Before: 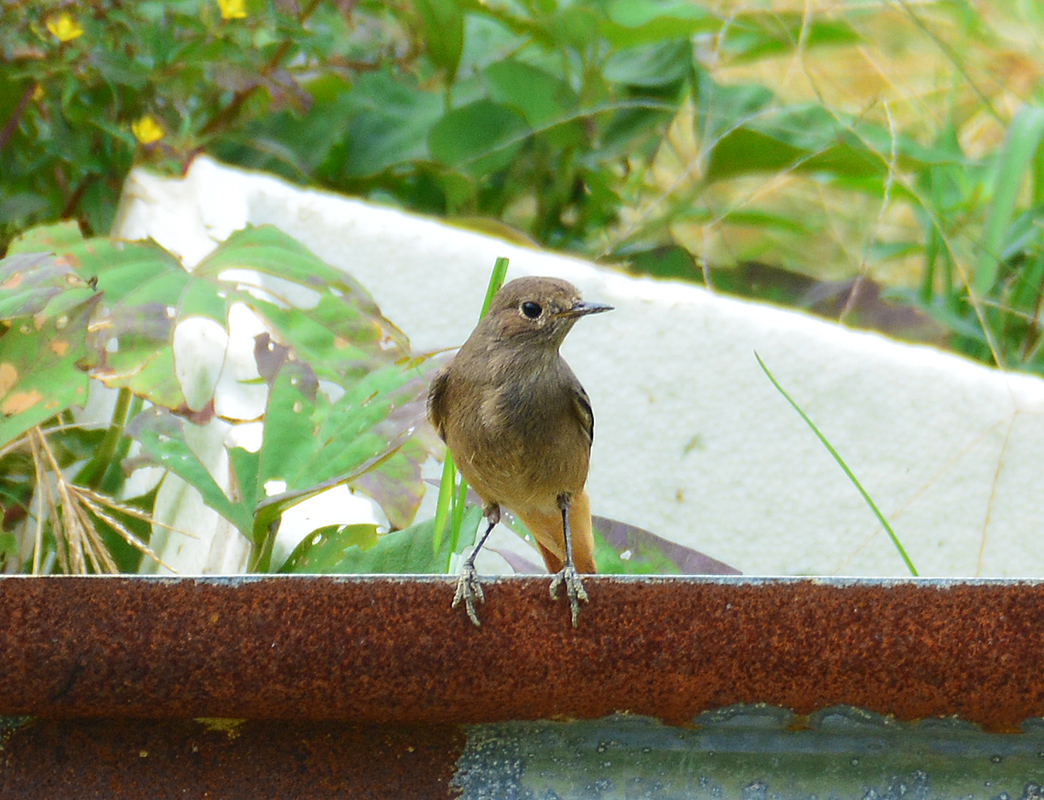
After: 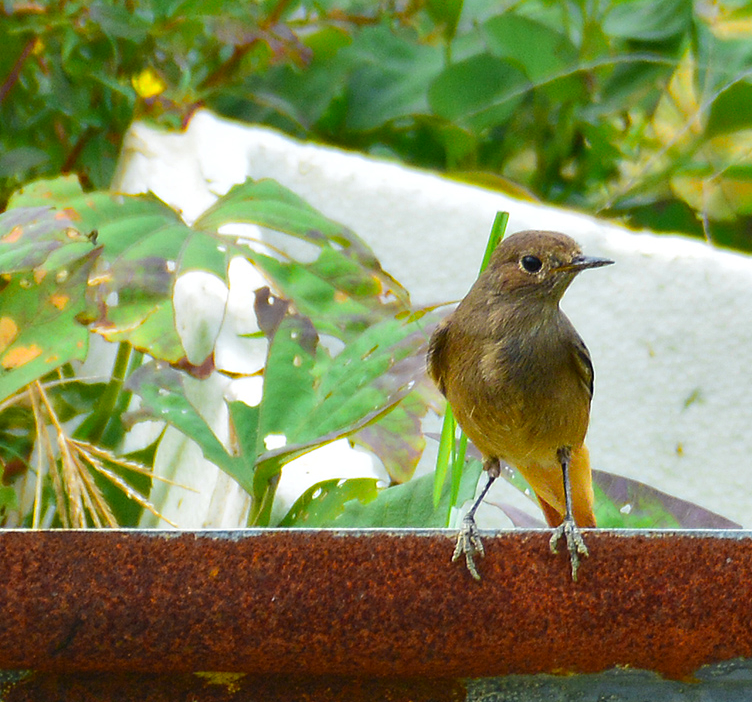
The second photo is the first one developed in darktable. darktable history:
color zones: curves: ch0 [(0.224, 0.526) (0.75, 0.5)]; ch1 [(0.055, 0.526) (0.224, 0.761) (0.377, 0.526) (0.75, 0.5)]
shadows and highlights: shadows 30.63, highlights -63.22, shadows color adjustment 98%, highlights color adjustment 58.61%, soften with gaussian
crop: top 5.803%, right 27.864%, bottom 5.804%
